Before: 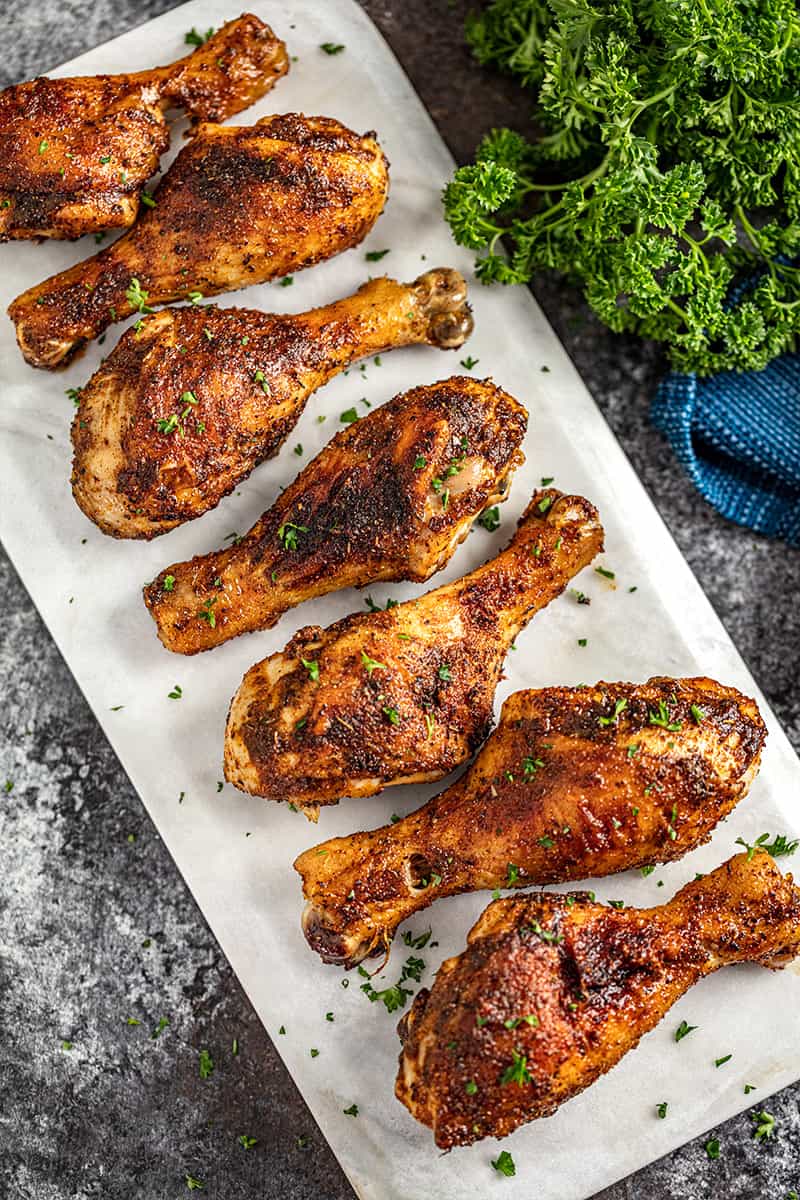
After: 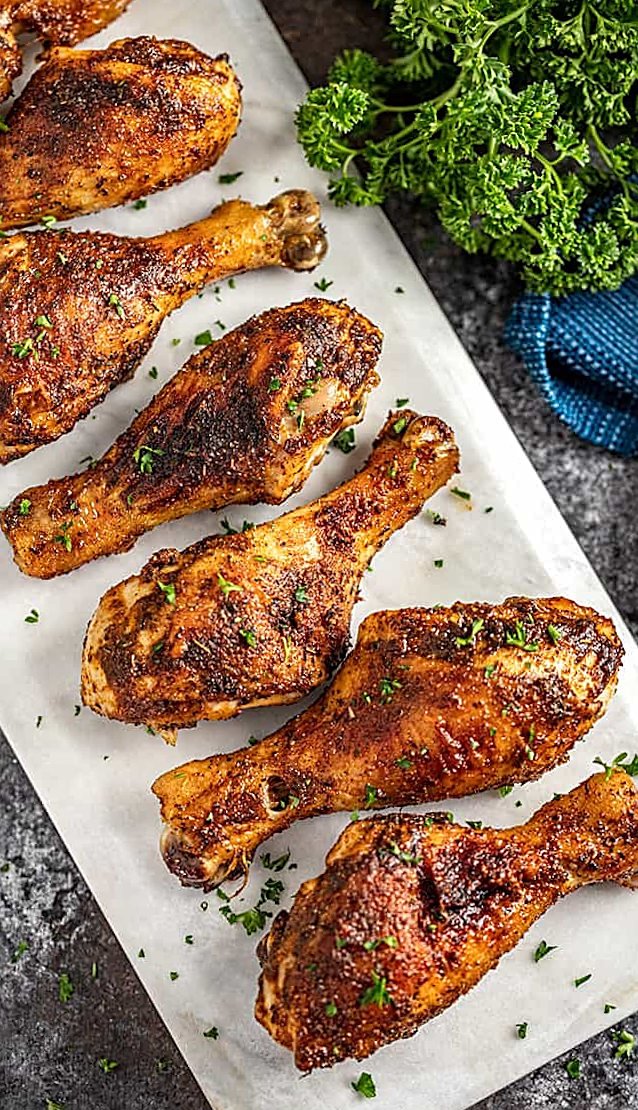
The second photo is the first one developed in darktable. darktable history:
crop and rotate: left 17.959%, top 5.771%, right 1.742%
rotate and perspective: rotation -0.45°, automatic cropping original format, crop left 0.008, crop right 0.992, crop top 0.012, crop bottom 0.988
sharpen: on, module defaults
